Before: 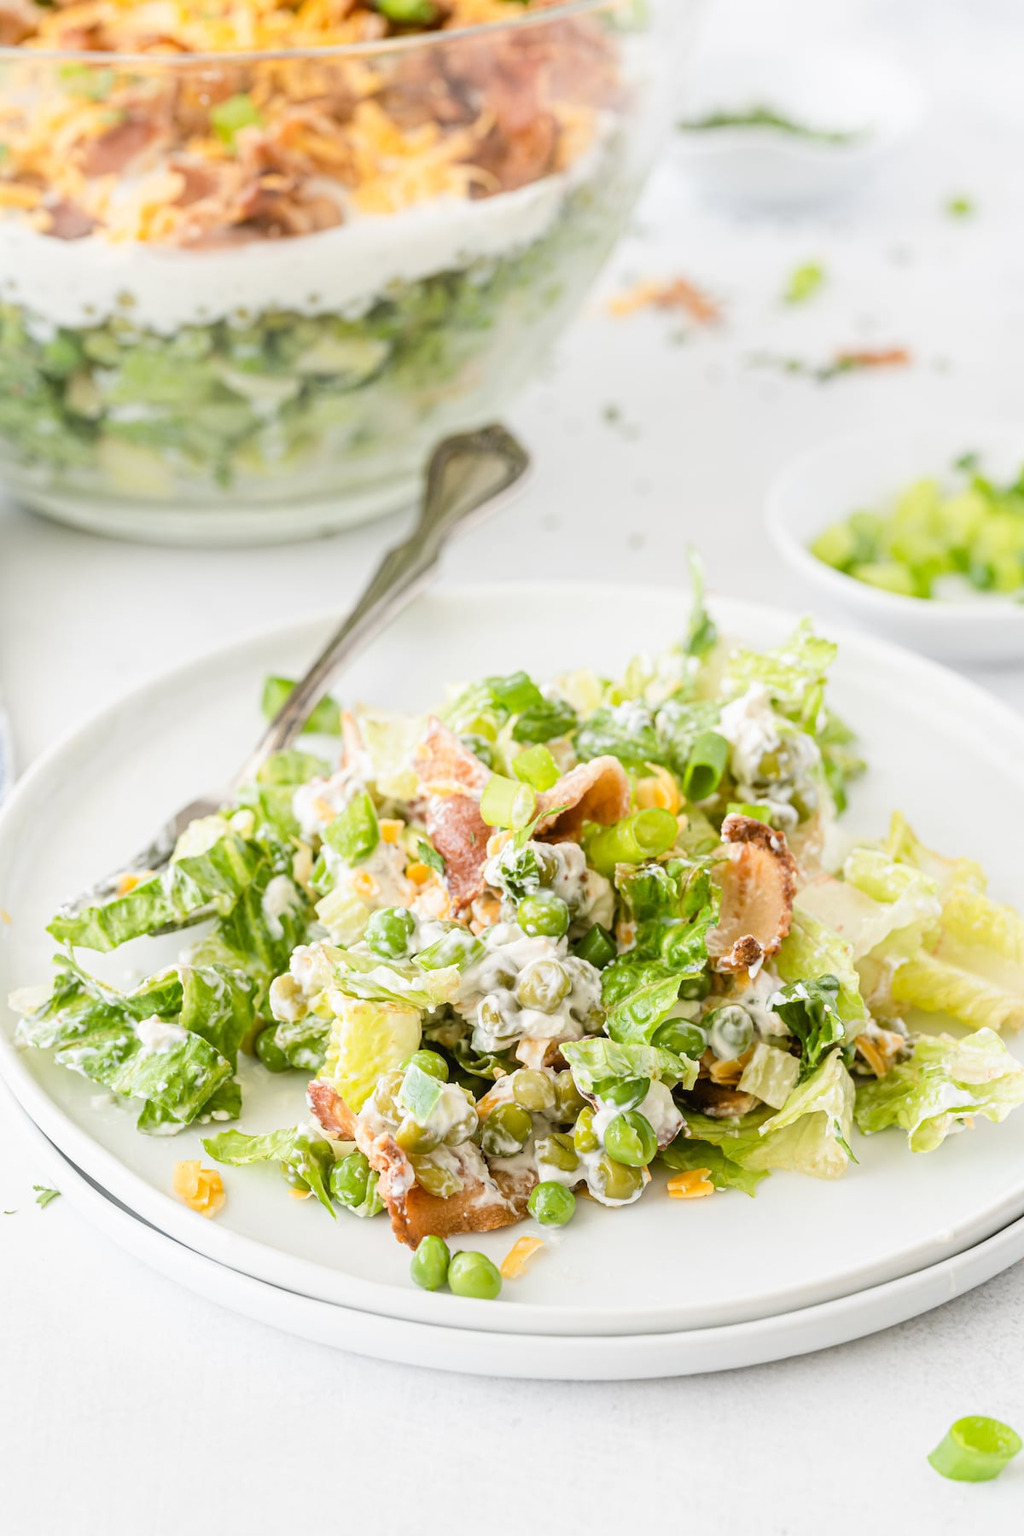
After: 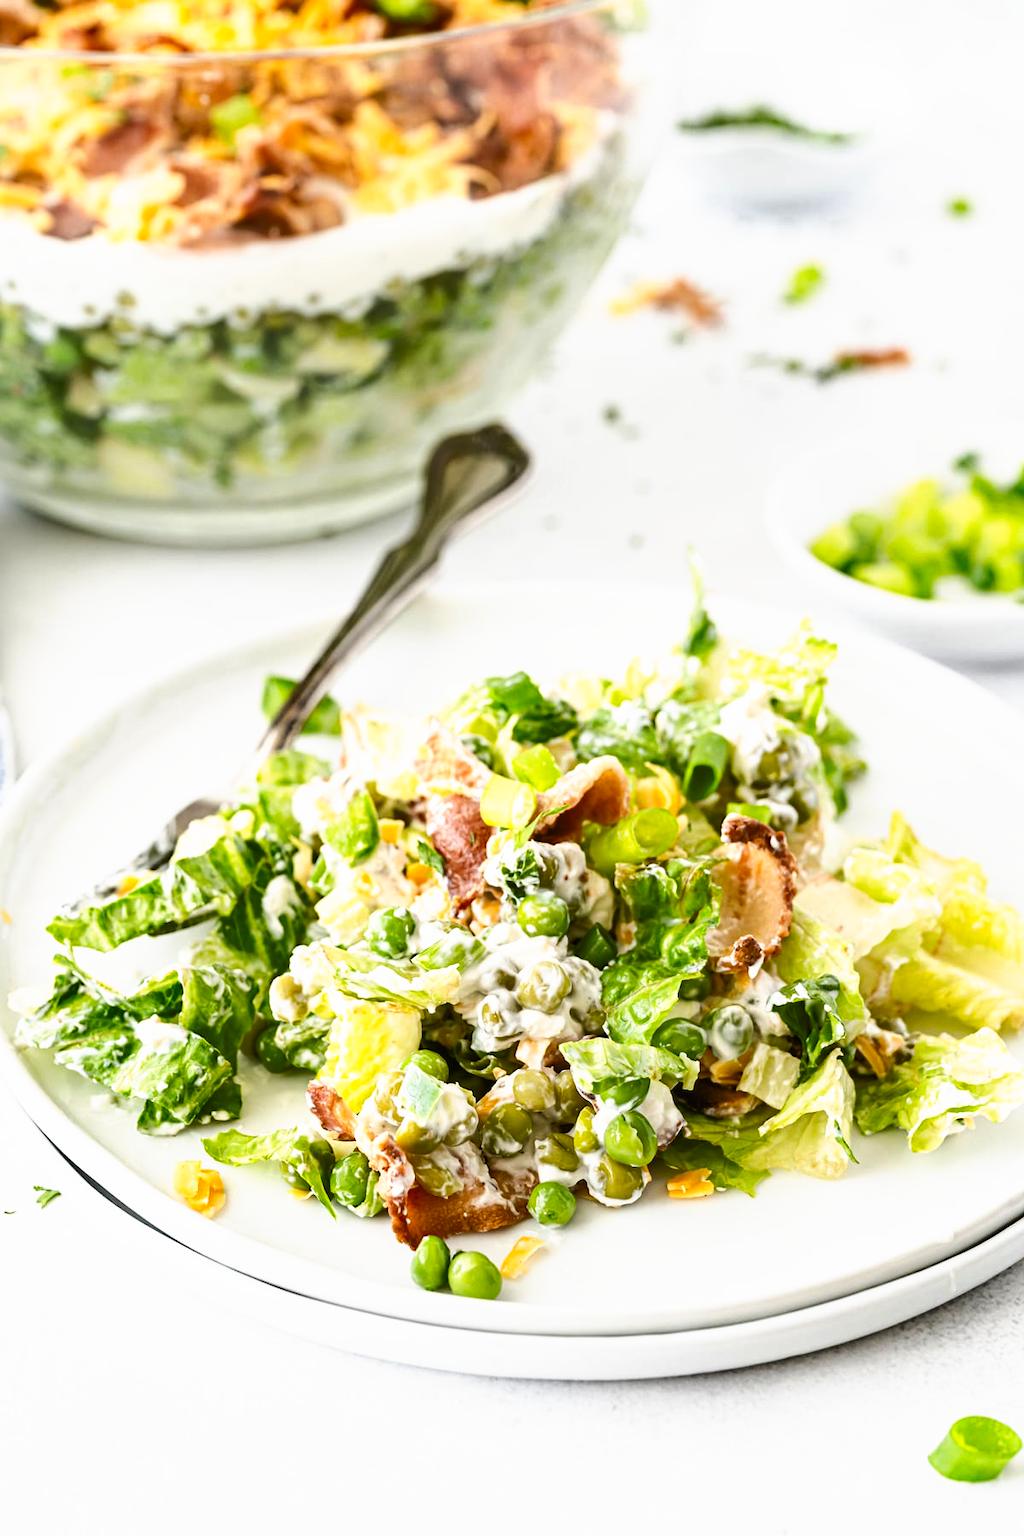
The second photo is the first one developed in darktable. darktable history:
shadows and highlights: shadows color adjustment 97.66%, soften with gaussian
tone curve: curves: ch0 [(0, 0) (0.003, 0.002) (0.011, 0.009) (0.025, 0.02) (0.044, 0.036) (0.069, 0.057) (0.1, 0.081) (0.136, 0.115) (0.177, 0.153) (0.224, 0.202) (0.277, 0.264) (0.335, 0.333) (0.399, 0.409) (0.468, 0.491) (0.543, 0.58) (0.623, 0.675) (0.709, 0.777) (0.801, 0.88) (0.898, 0.98) (1, 1)], preserve colors none
